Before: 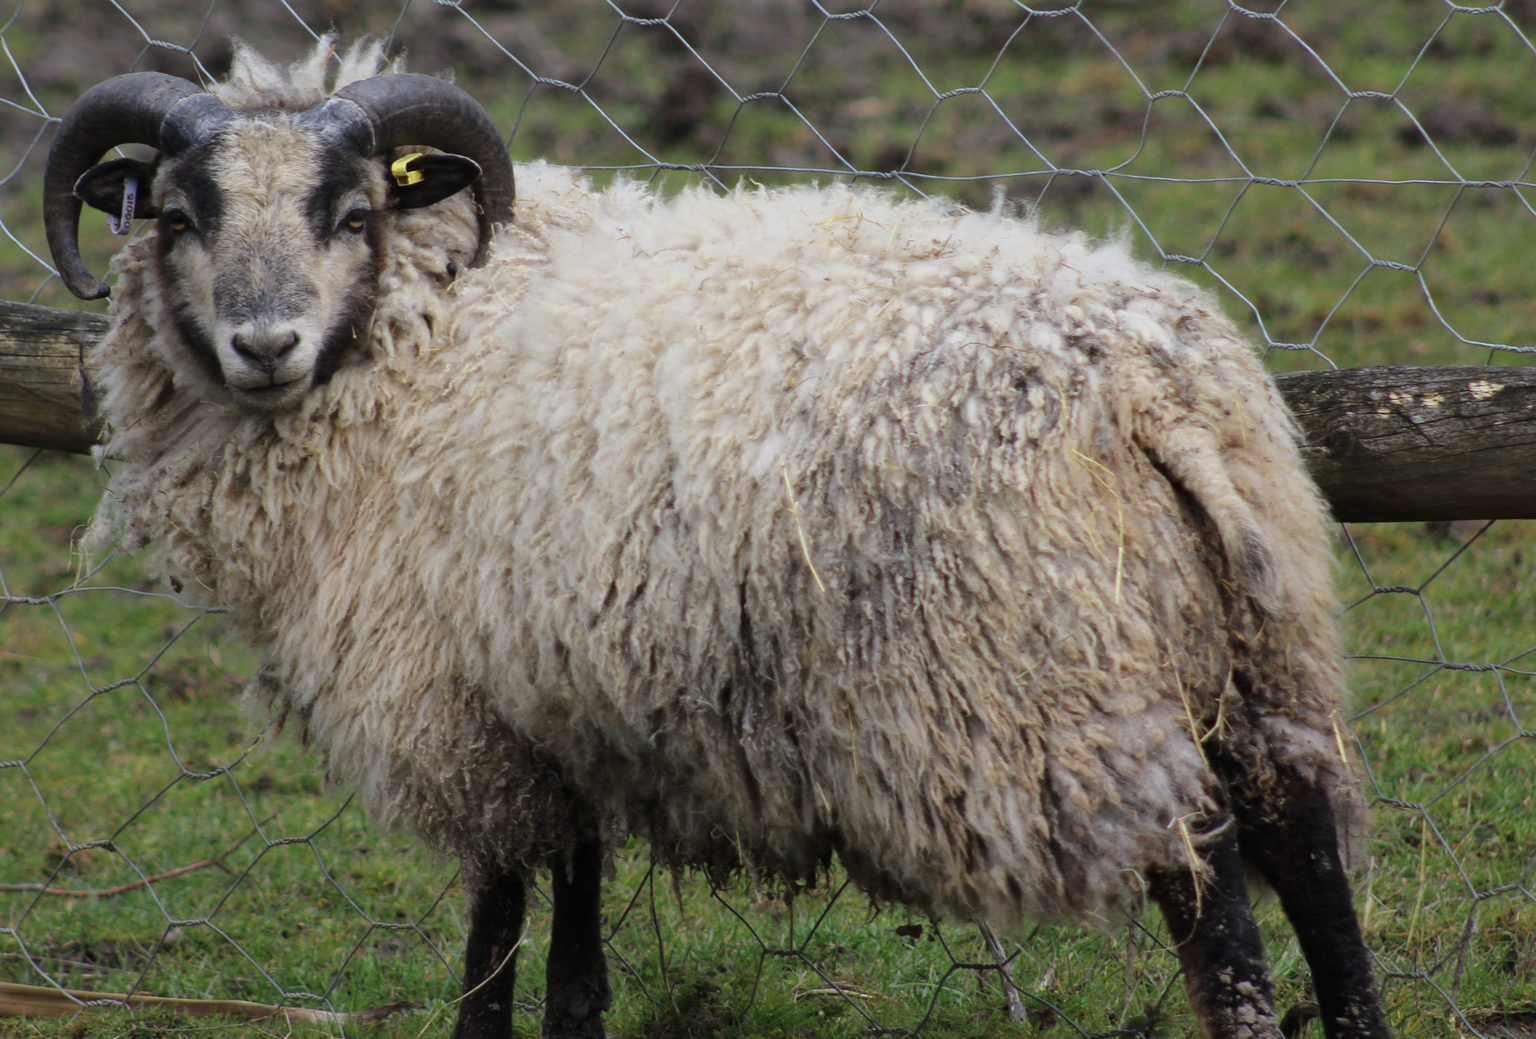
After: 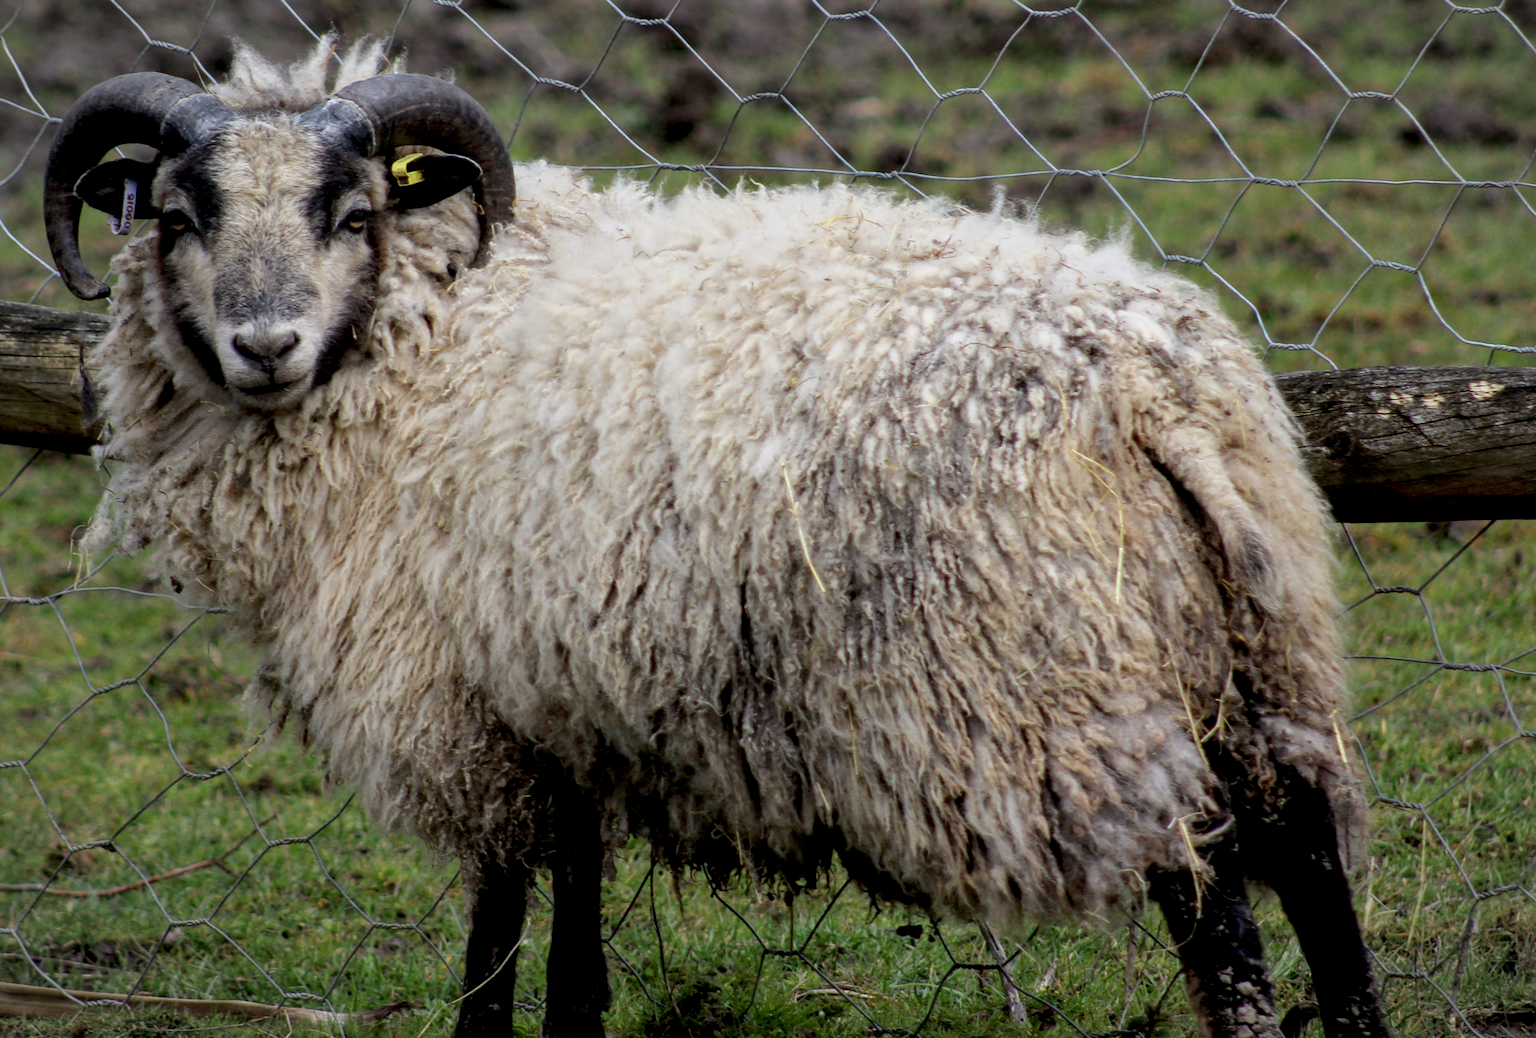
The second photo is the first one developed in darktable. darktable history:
exposure: black level correction 0.011, compensate highlight preservation false
vignetting: fall-off start 100%, brightness -0.282, width/height ratio 1.31
local contrast: detail 130%
